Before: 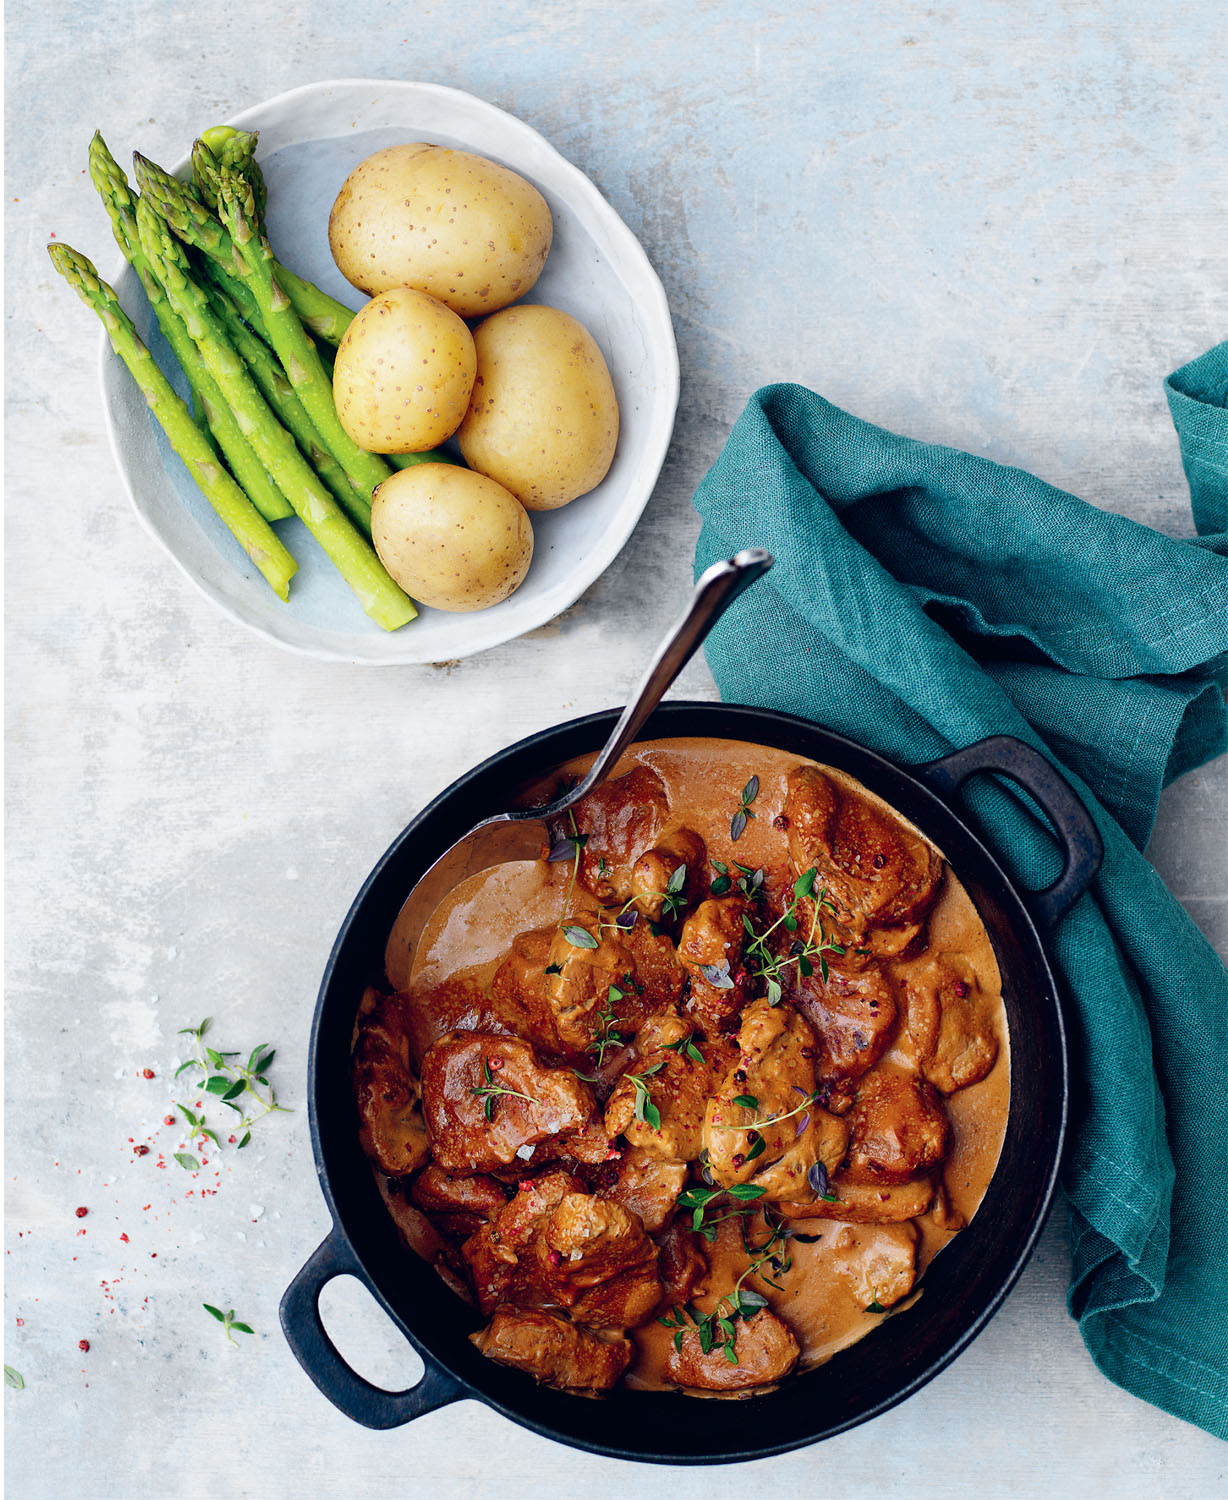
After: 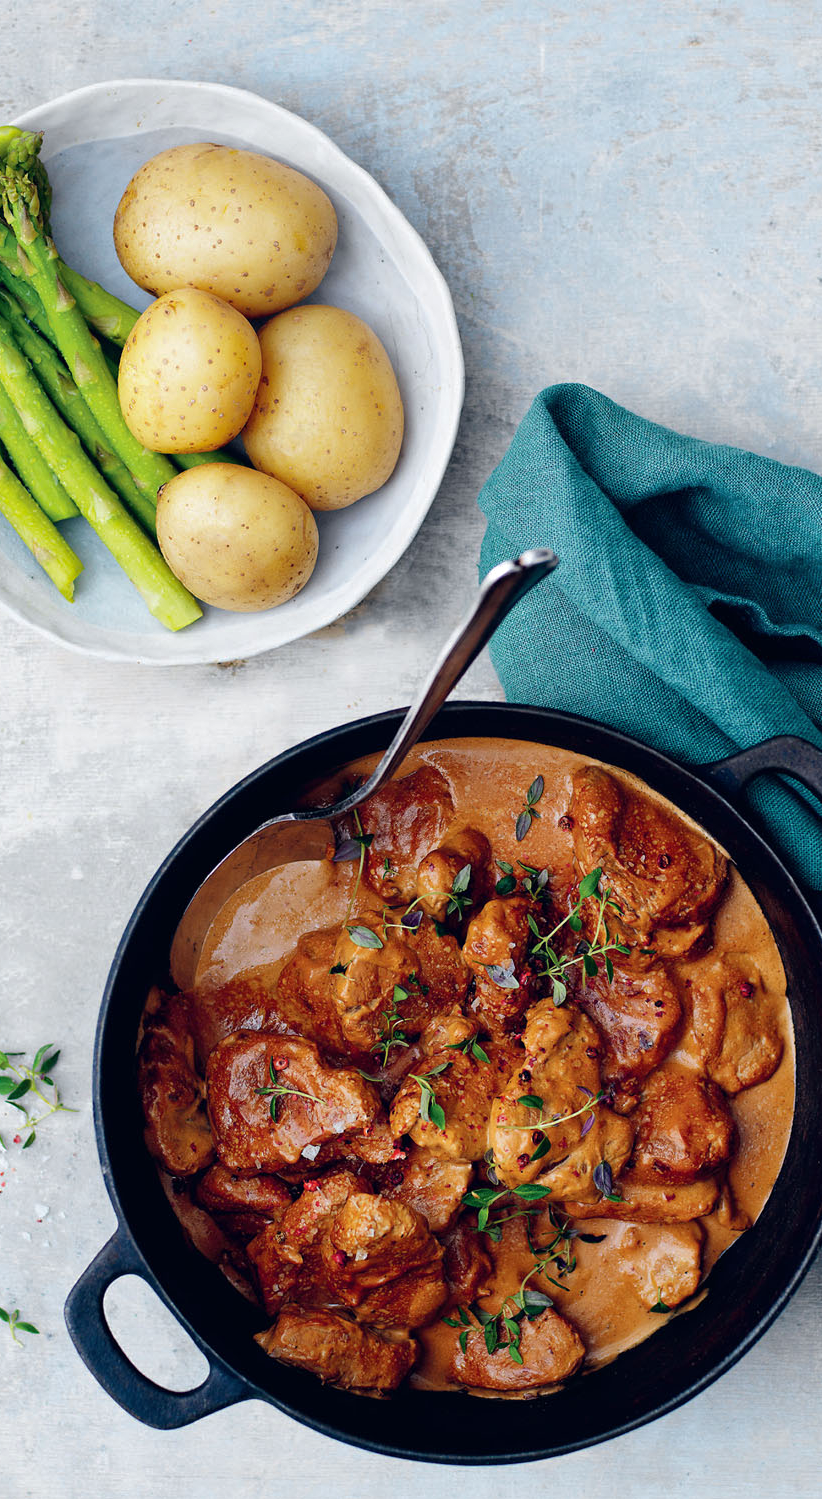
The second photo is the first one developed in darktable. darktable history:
shadows and highlights: shadows 10.19, white point adjustment 1.03, highlights -39.12
exposure: compensate highlight preservation false
crop and rotate: left 17.576%, right 15.45%
tone equalizer: on, module defaults
